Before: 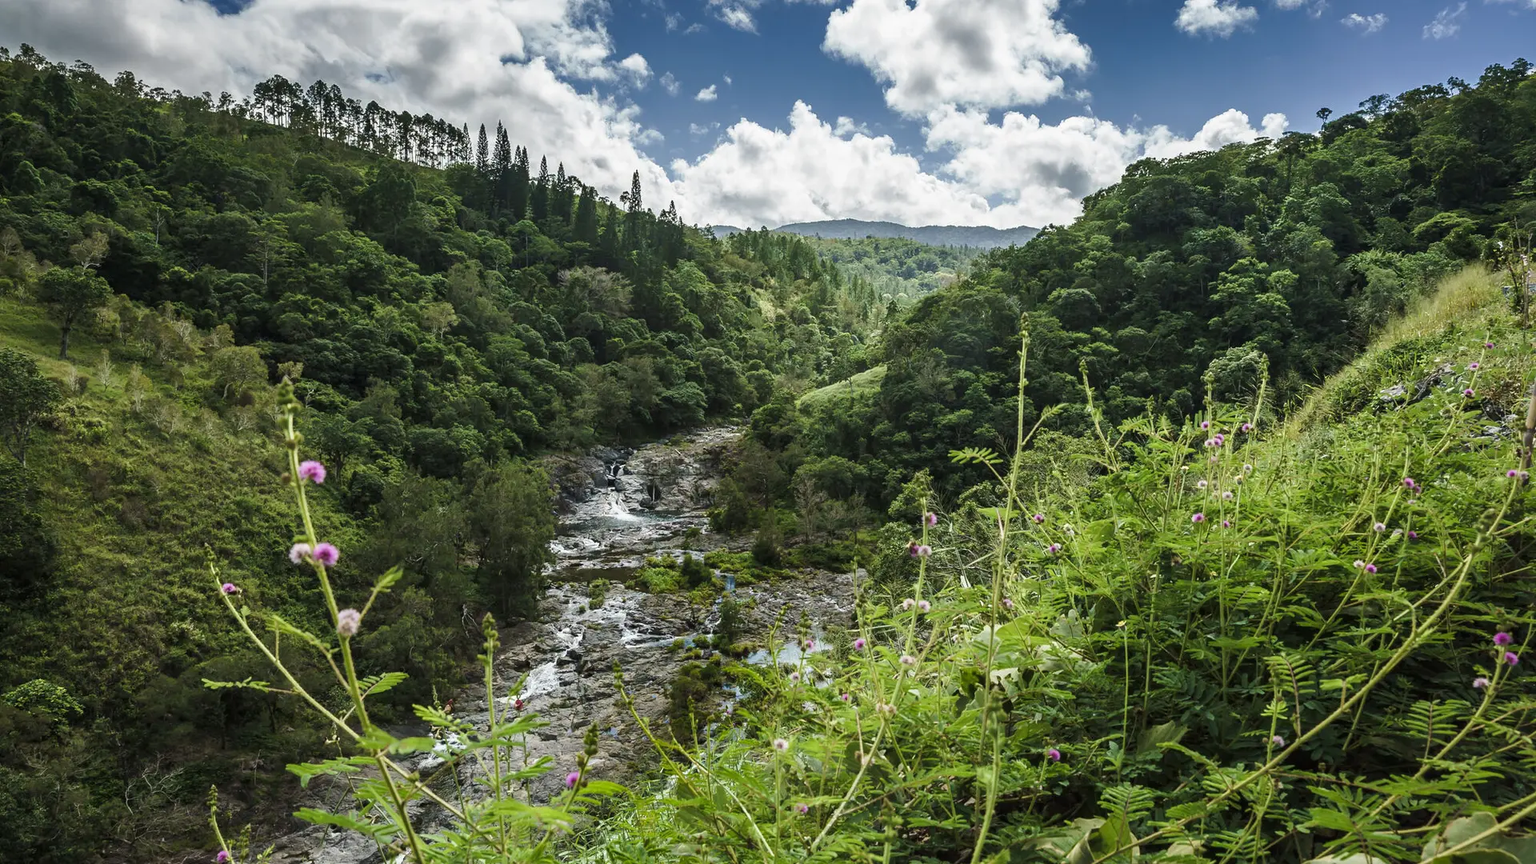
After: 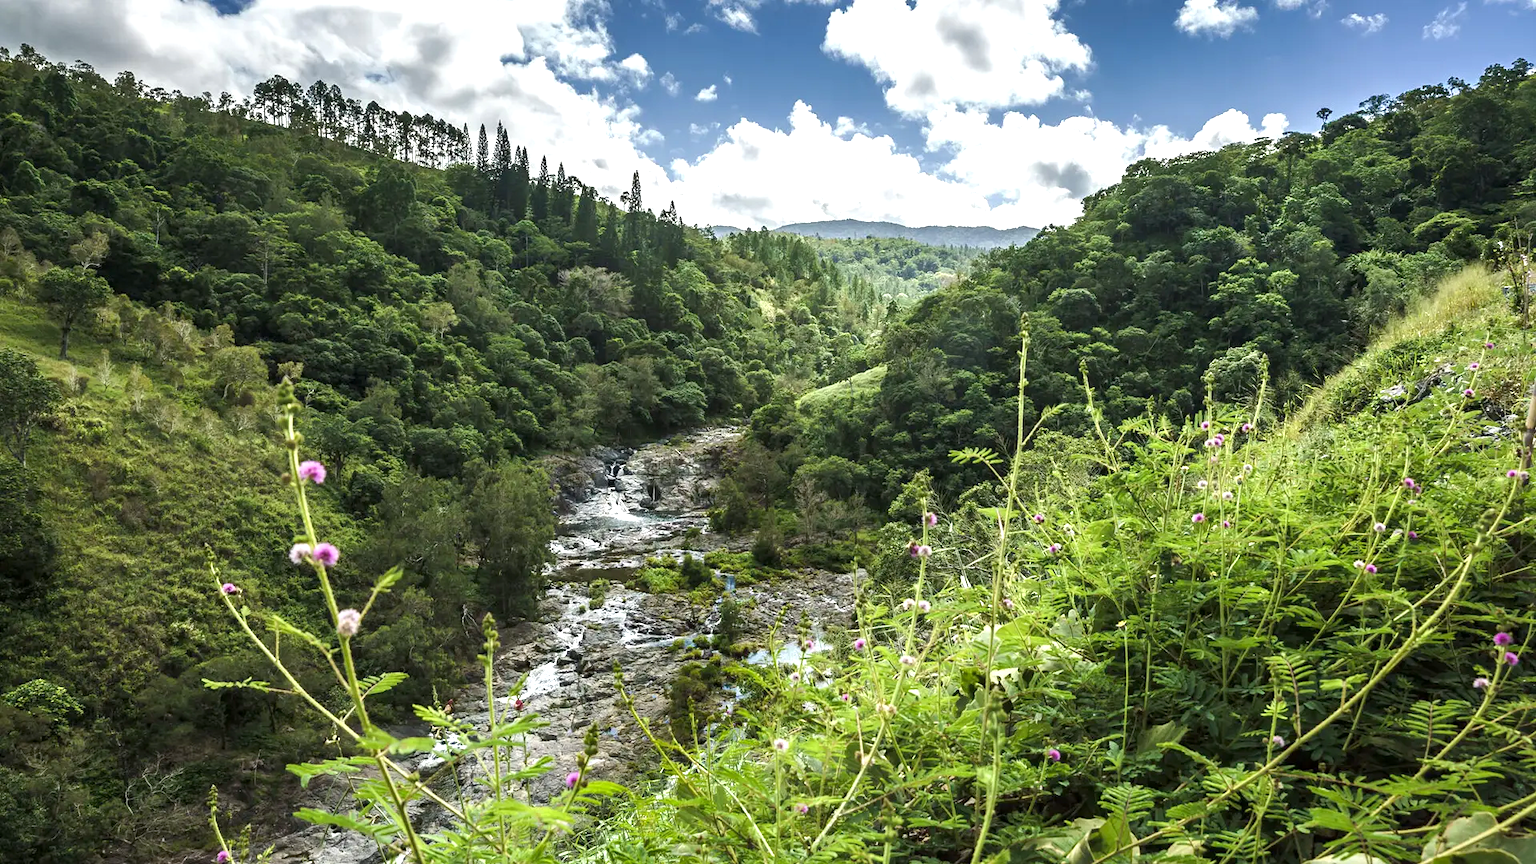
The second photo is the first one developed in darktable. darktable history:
exposure: black level correction 0.001, exposure 0.677 EV, compensate exposure bias true, compensate highlight preservation false
